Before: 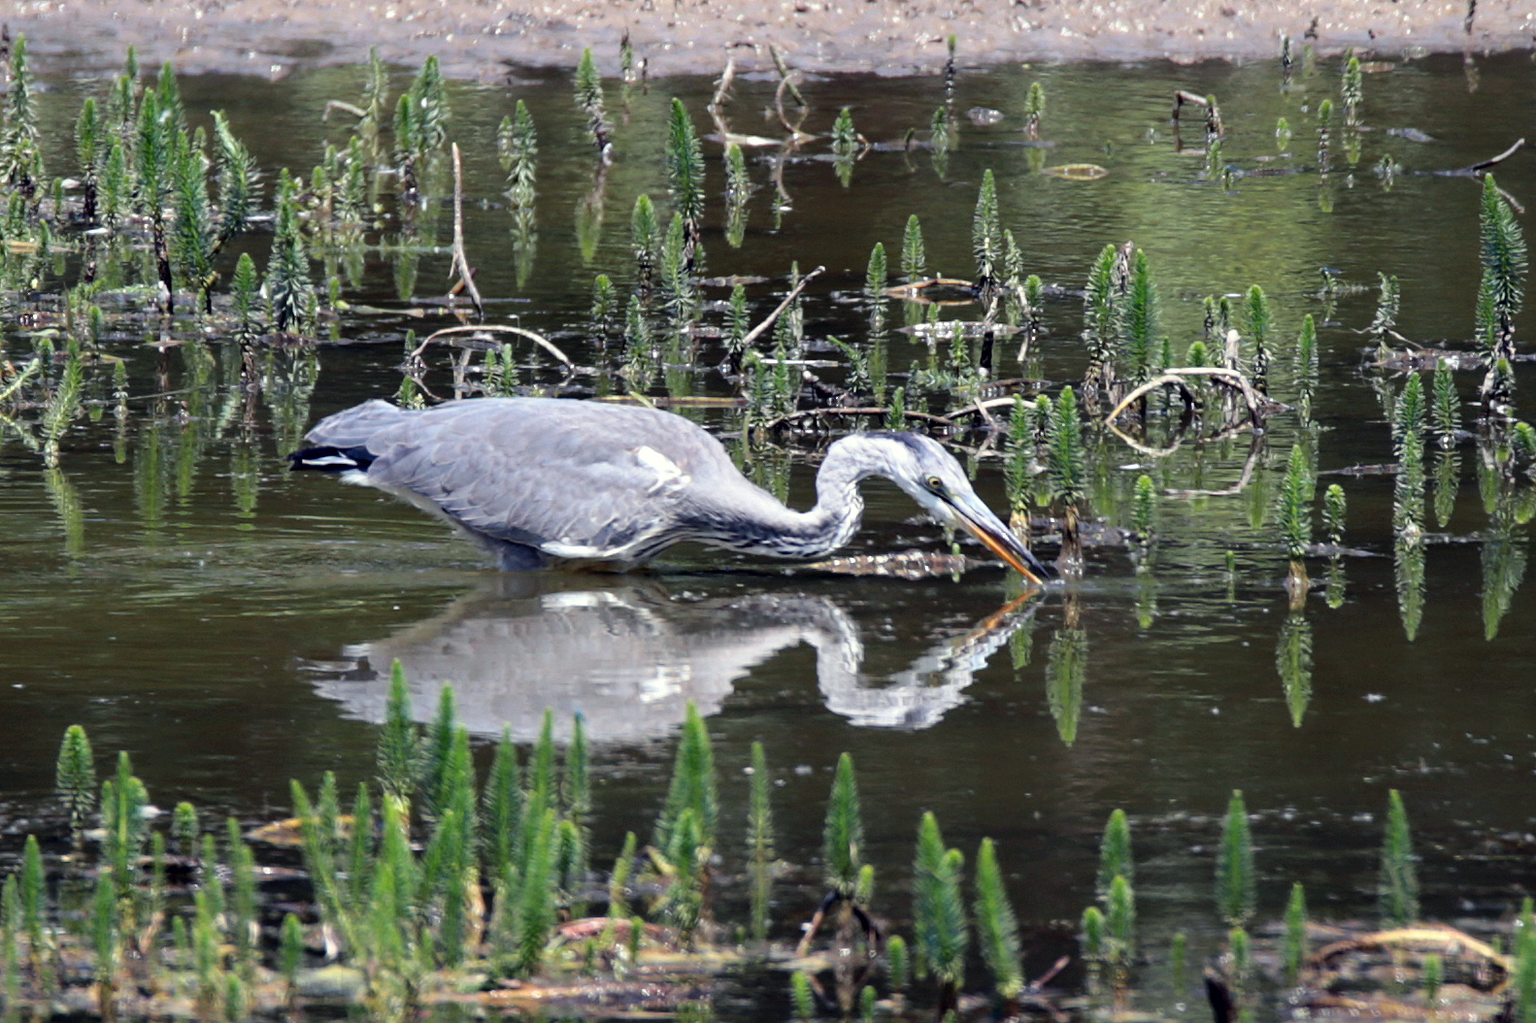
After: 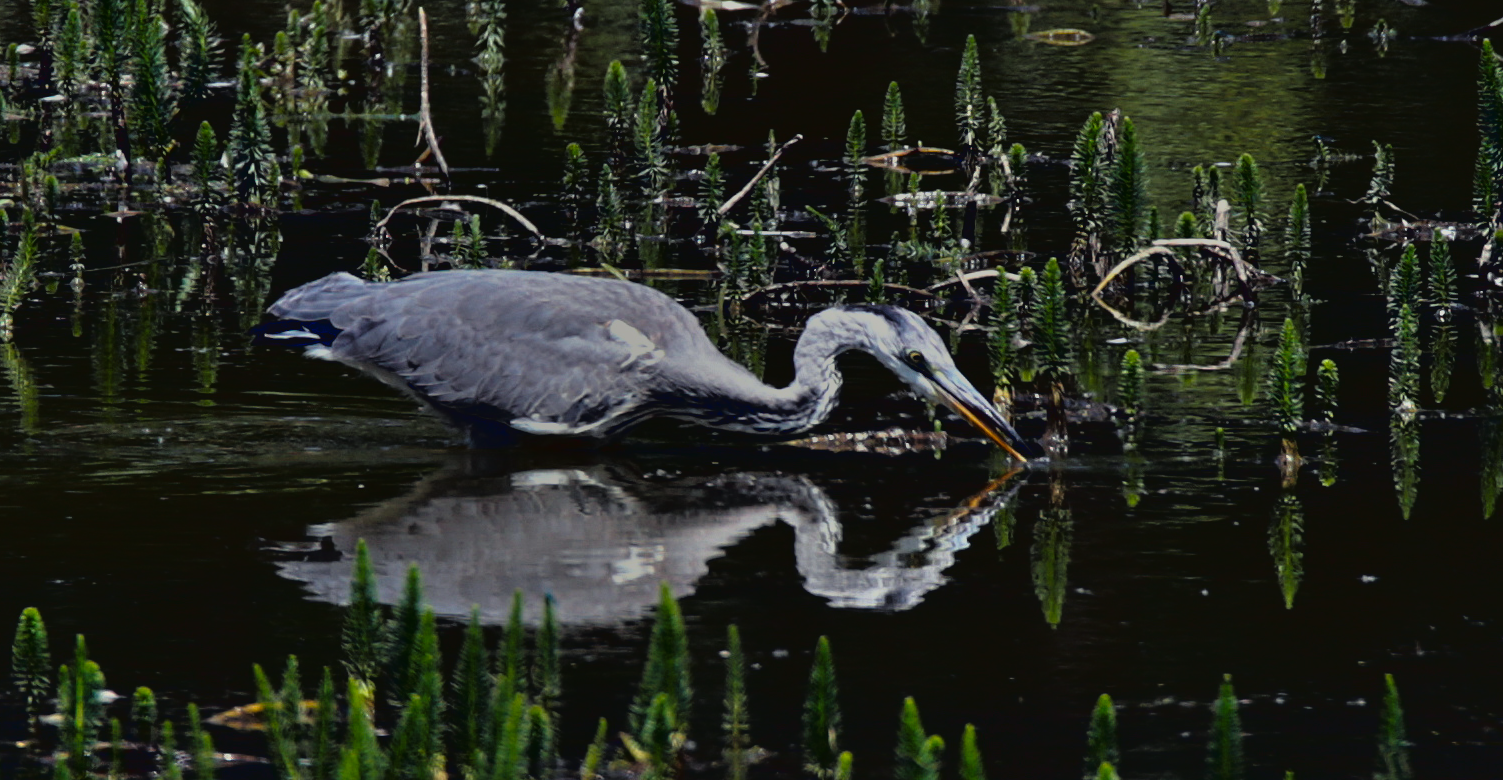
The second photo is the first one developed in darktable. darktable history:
tone curve: curves: ch0 [(0, 0.019) (0.11, 0.036) (0.259, 0.214) (0.378, 0.365) (0.499, 0.529) (1, 1)], color space Lab, linked channels, preserve colors none
exposure: exposure -2.446 EV, compensate highlight preservation false
crop and rotate: left 2.991%, top 13.302%, right 1.981%, bottom 12.636%
color balance rgb: linear chroma grading › global chroma 13.3%, global vibrance 41.49%
shadows and highlights: soften with gaussian
